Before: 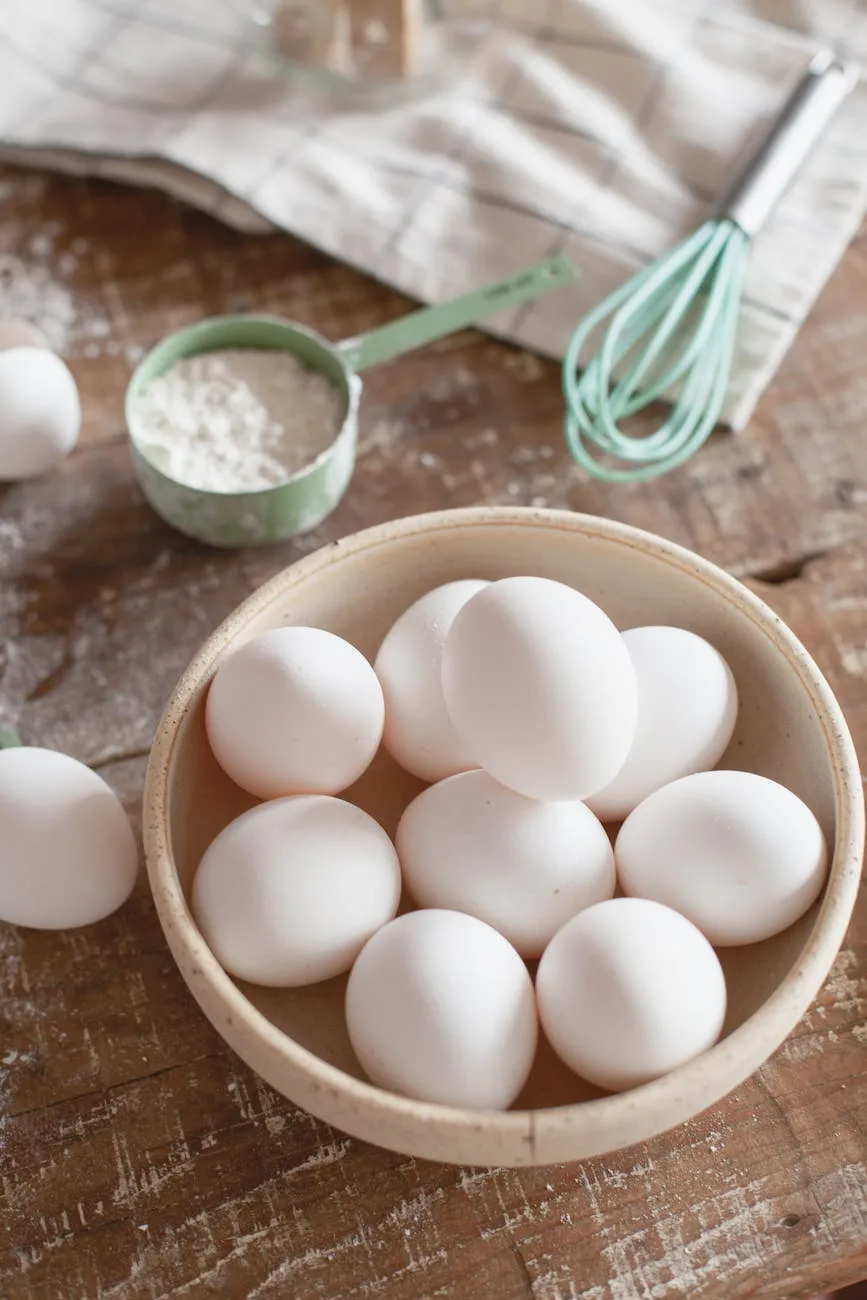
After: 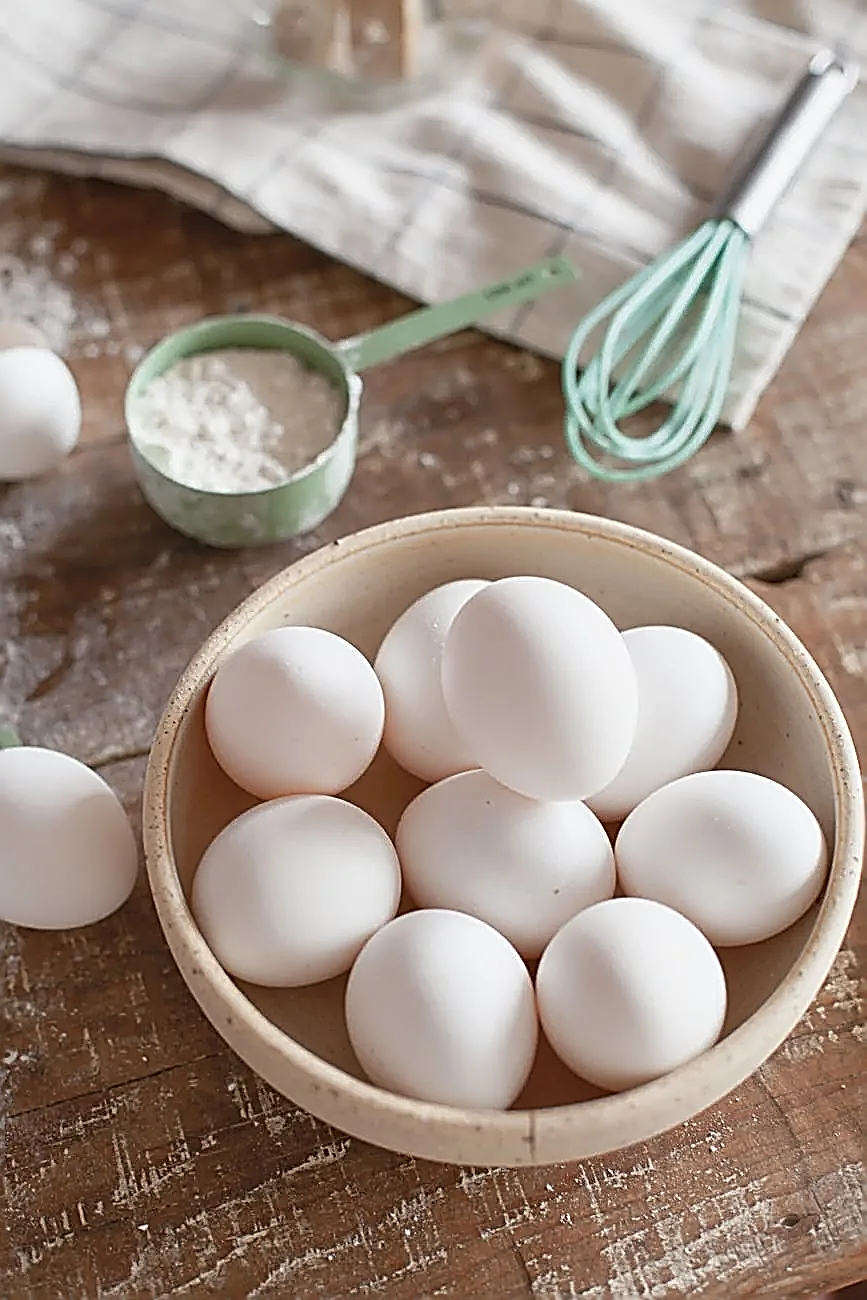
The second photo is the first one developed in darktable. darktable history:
sharpen: amount 1.861
shadows and highlights: shadows 29.61, highlights -30.47, low approximation 0.01, soften with gaussian
exposure: compensate highlight preservation false
